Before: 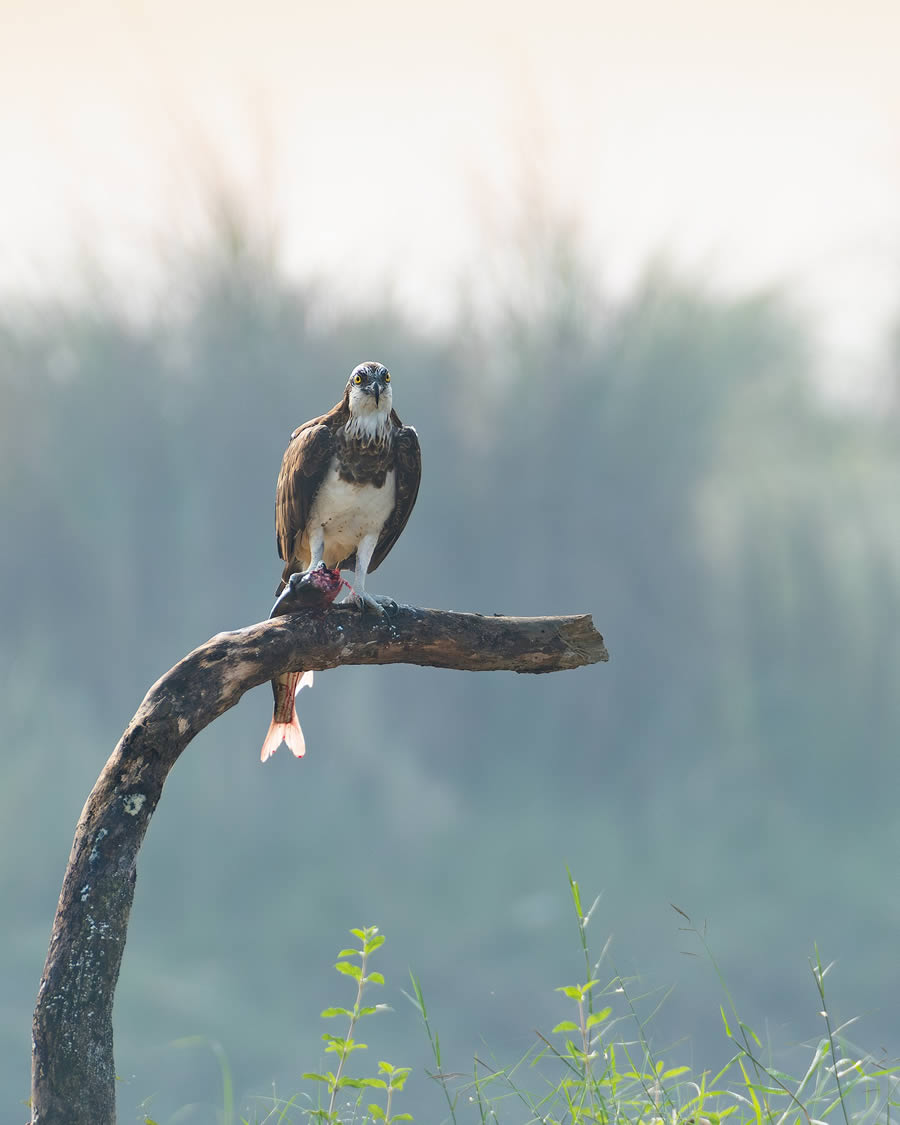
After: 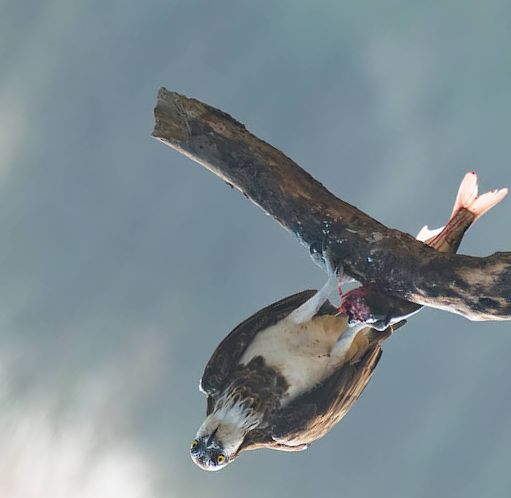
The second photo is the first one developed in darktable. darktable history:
crop and rotate: angle 147.26°, left 9.22%, top 15.651%, right 4.526%, bottom 17.15%
